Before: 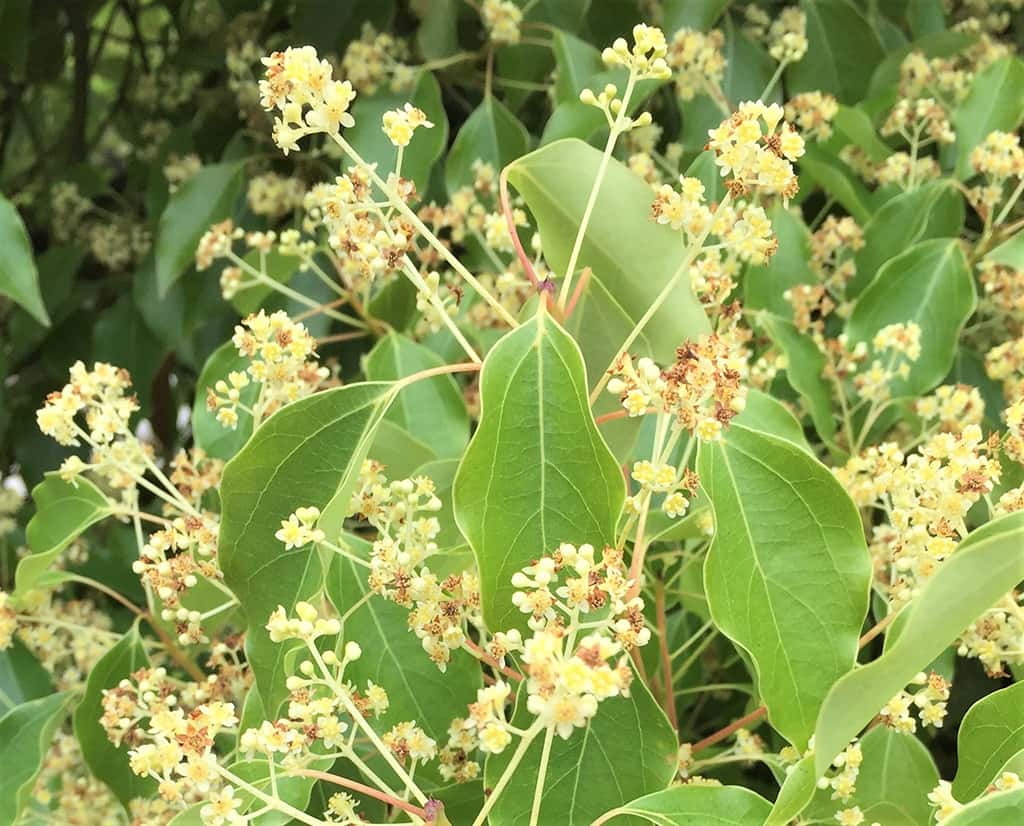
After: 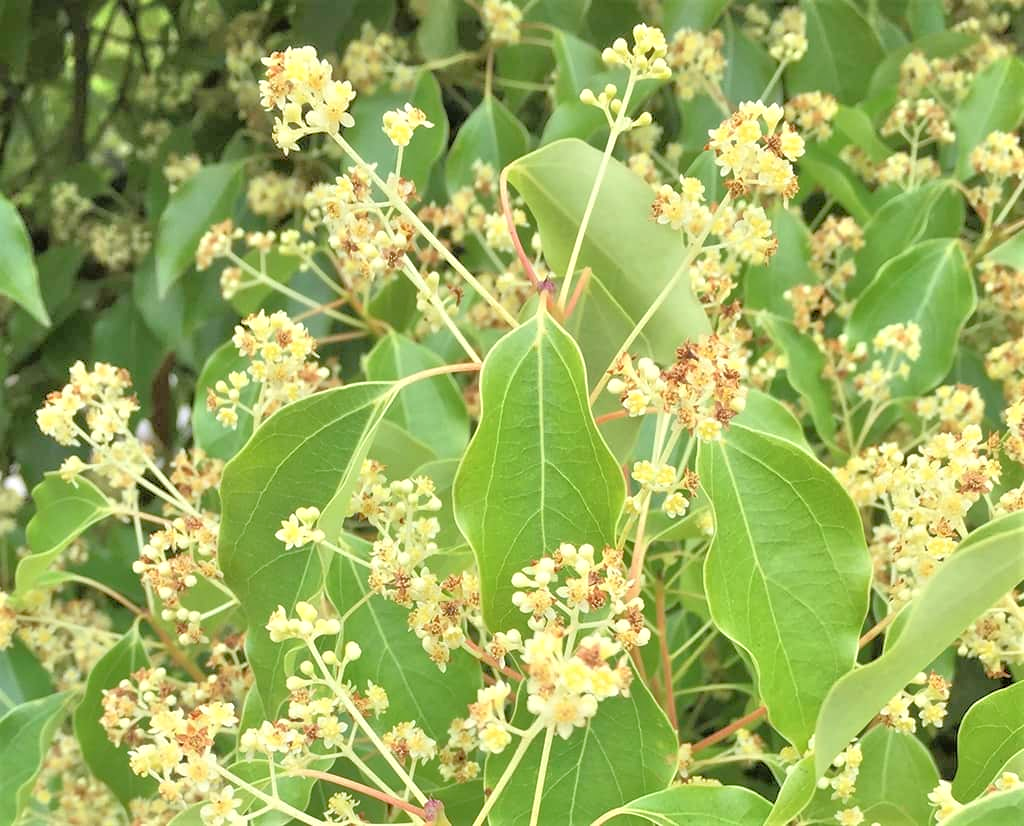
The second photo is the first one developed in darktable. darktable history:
tone equalizer: -7 EV 0.15 EV, -6 EV 0.6 EV, -5 EV 1.15 EV, -4 EV 1.33 EV, -3 EV 1.15 EV, -2 EV 0.6 EV, -1 EV 0.15 EV, mask exposure compensation -0.5 EV
rgb curve: curves: ch0 [(0, 0) (0.053, 0.068) (0.122, 0.128) (1, 1)]
